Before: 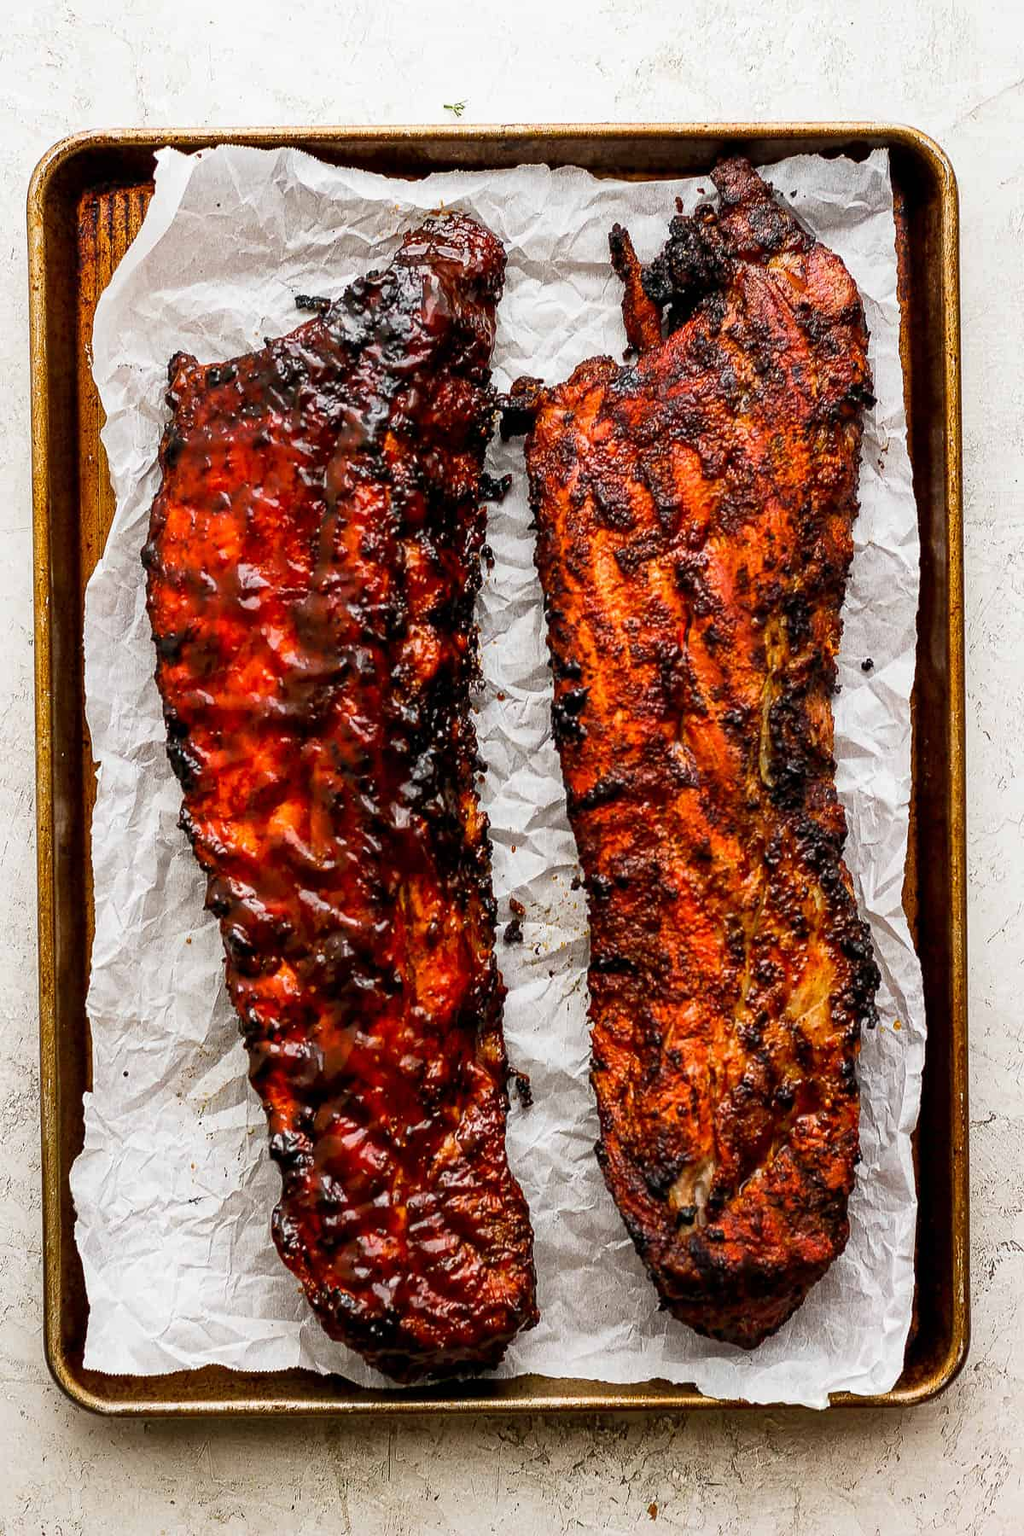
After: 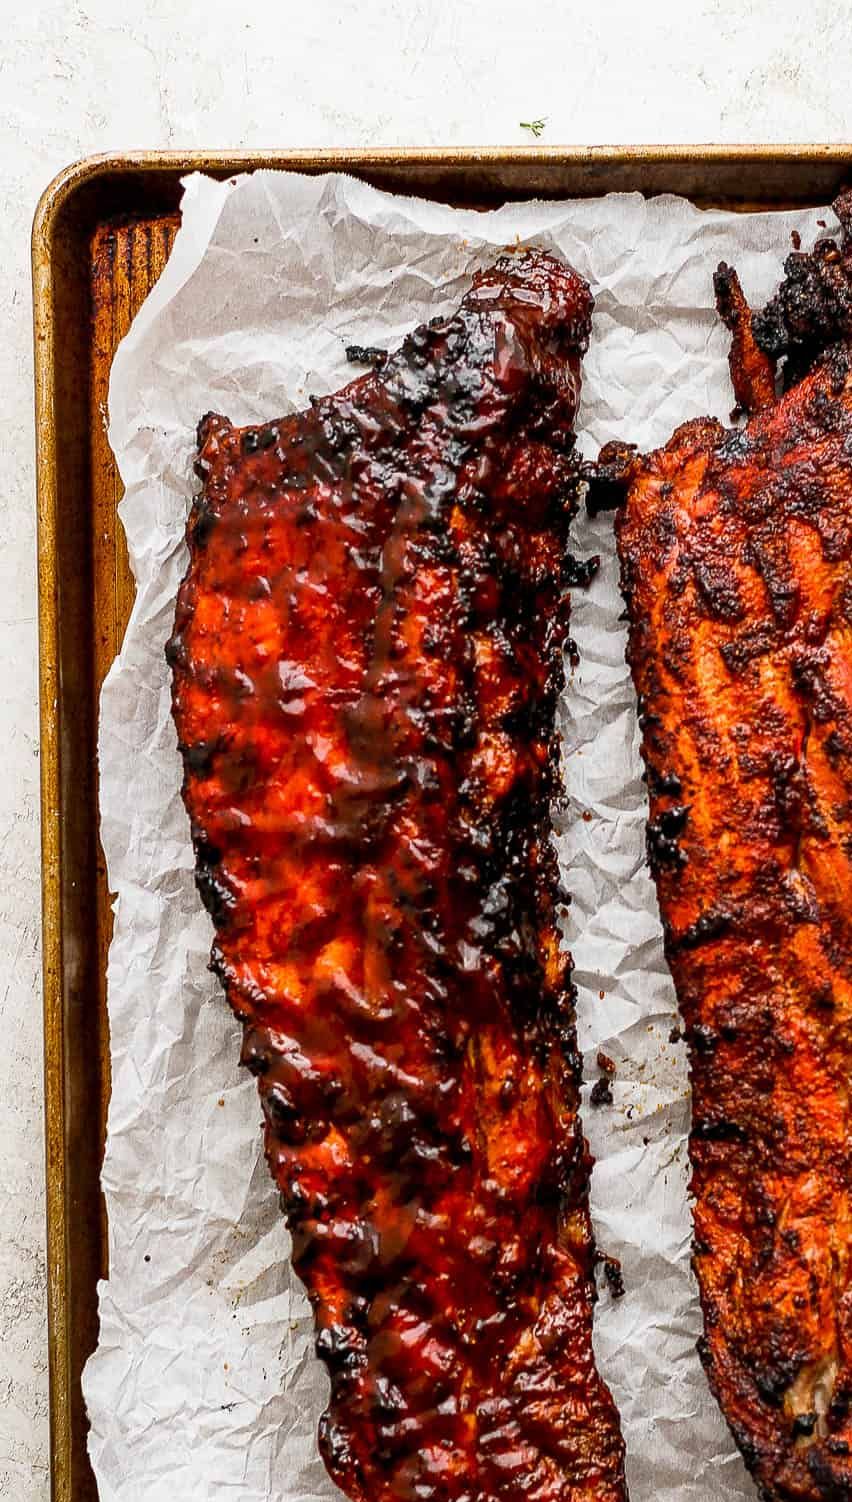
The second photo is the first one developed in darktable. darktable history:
crop: right 28.927%, bottom 16.546%
